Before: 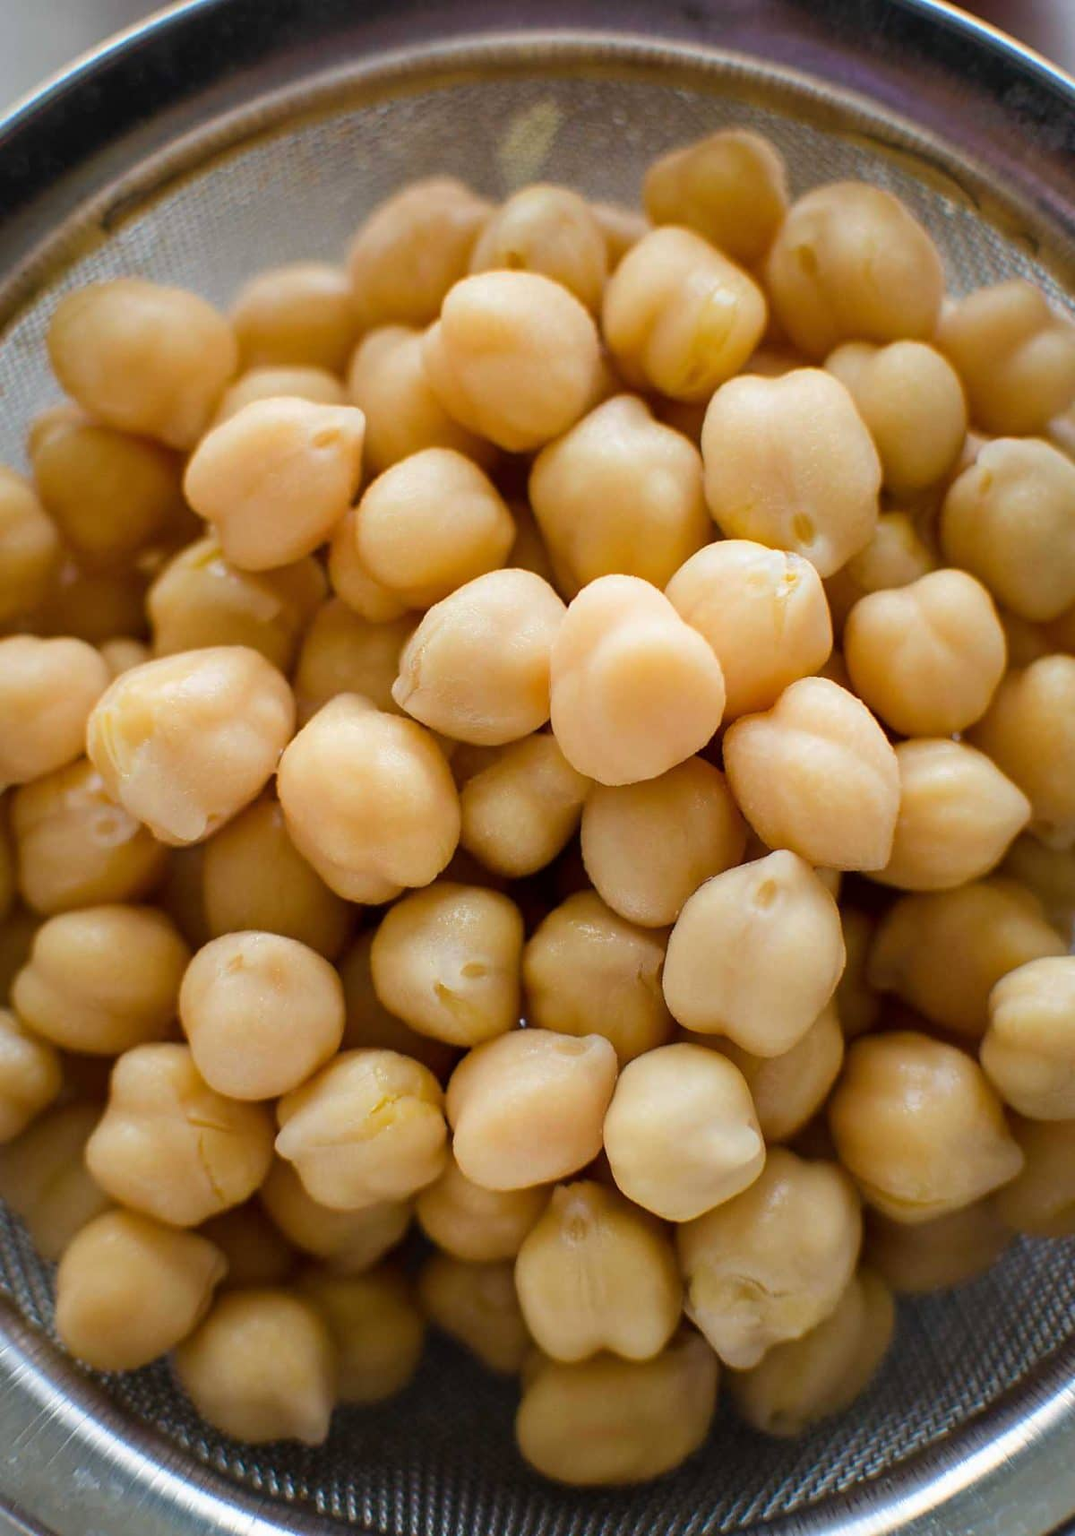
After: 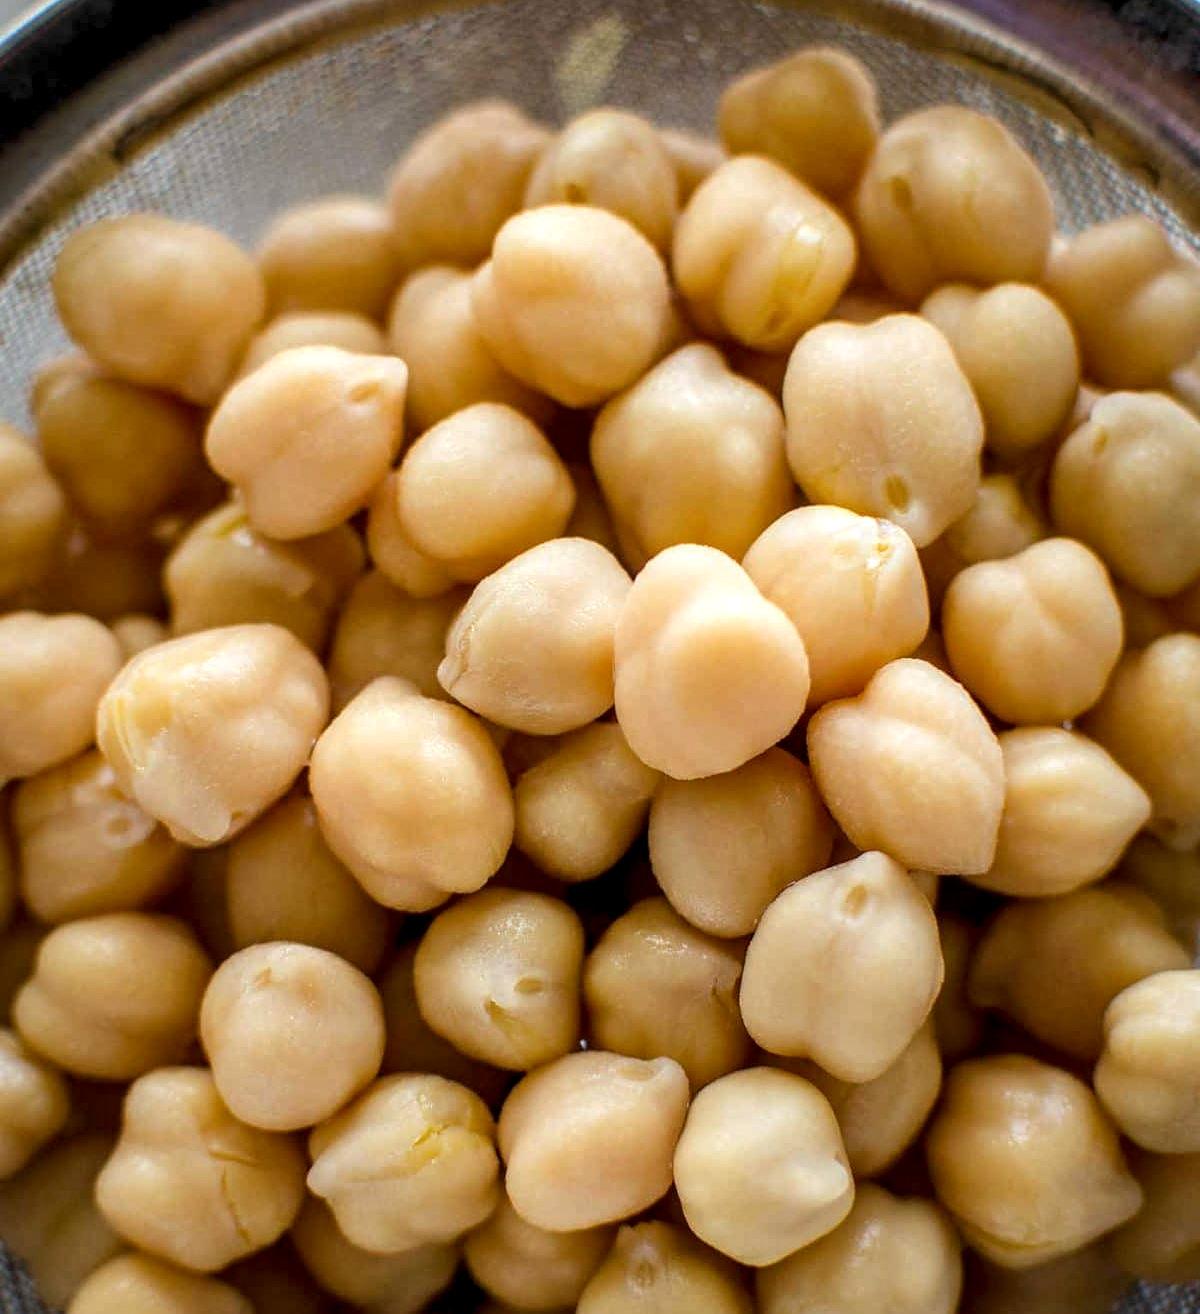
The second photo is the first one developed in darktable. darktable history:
crop: top 5.667%, bottom 17.637%
local contrast: highlights 25%, detail 150%
